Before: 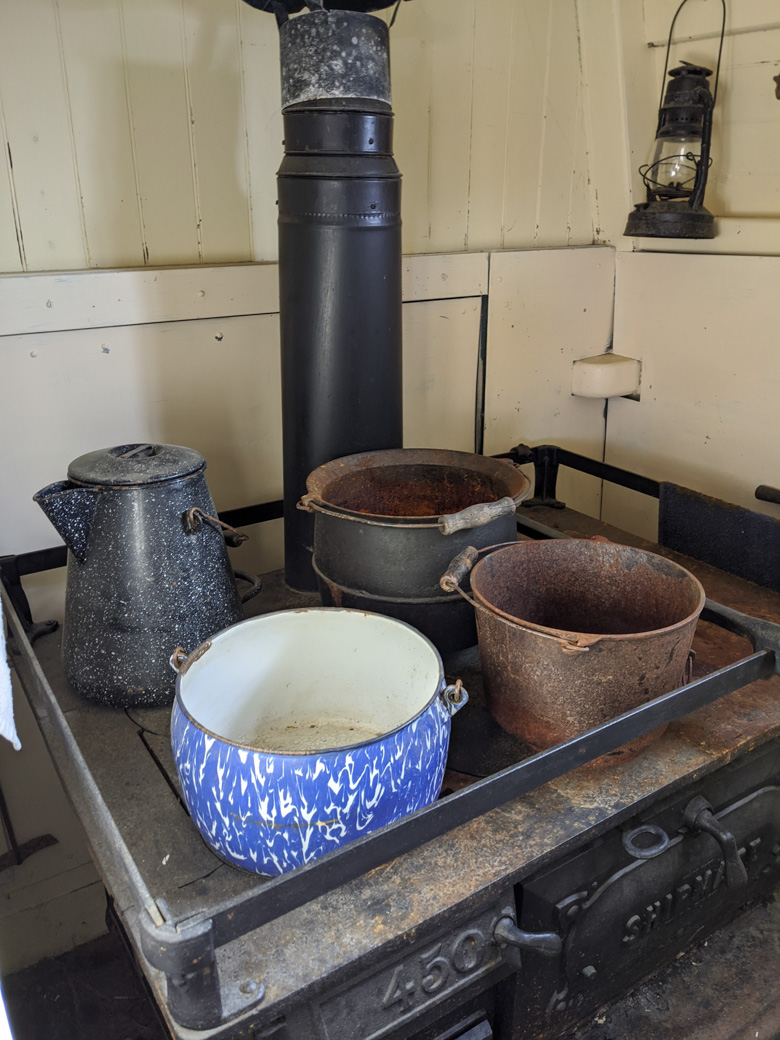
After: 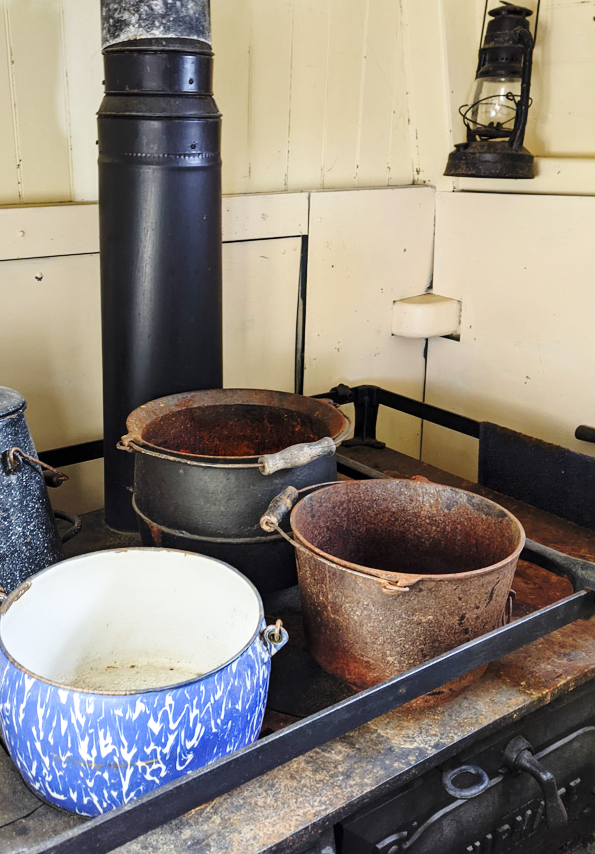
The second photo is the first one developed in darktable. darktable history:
base curve: curves: ch0 [(0, 0) (0.036, 0.037) (0.121, 0.228) (0.46, 0.76) (0.859, 0.983) (1, 1)], preserve colors none
crop: left 23.095%, top 5.827%, bottom 11.854%
